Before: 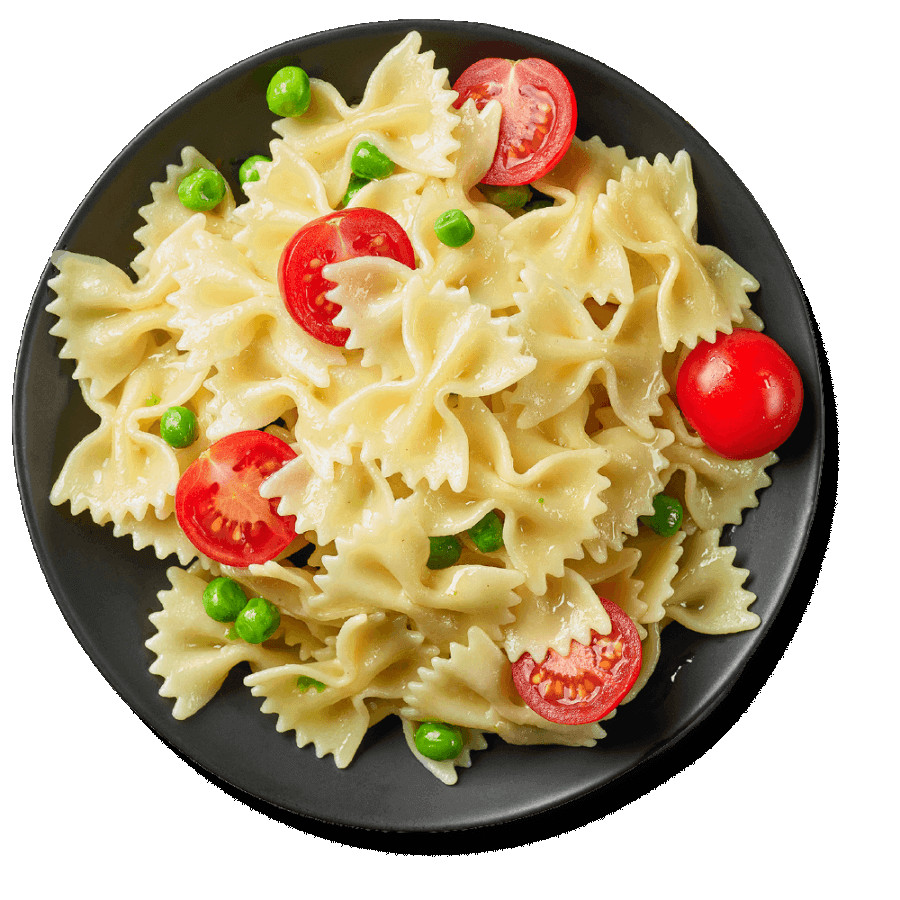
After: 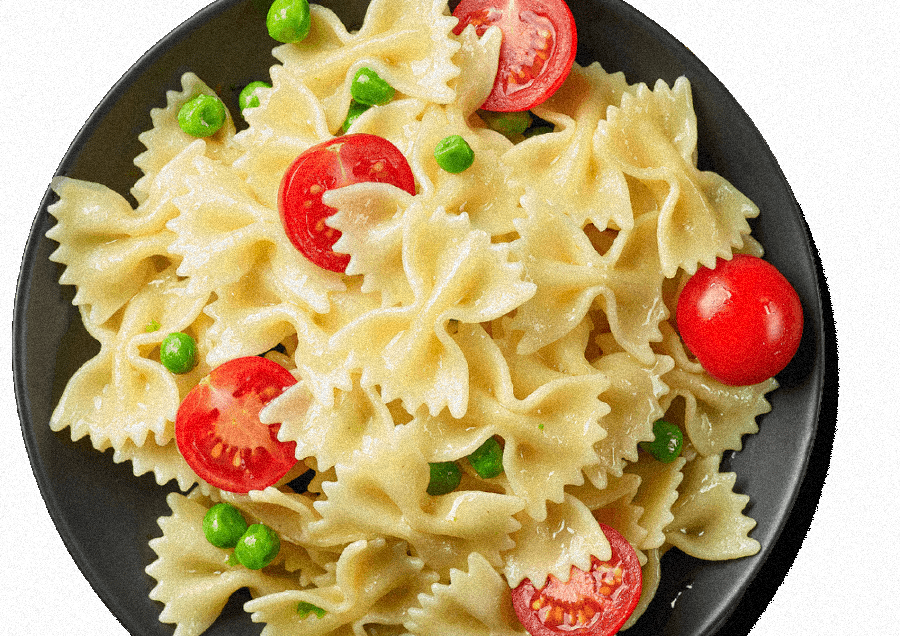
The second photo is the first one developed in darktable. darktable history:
crop and rotate: top 8.293%, bottom 20.996%
grain: coarseness 9.38 ISO, strength 34.99%, mid-tones bias 0%
